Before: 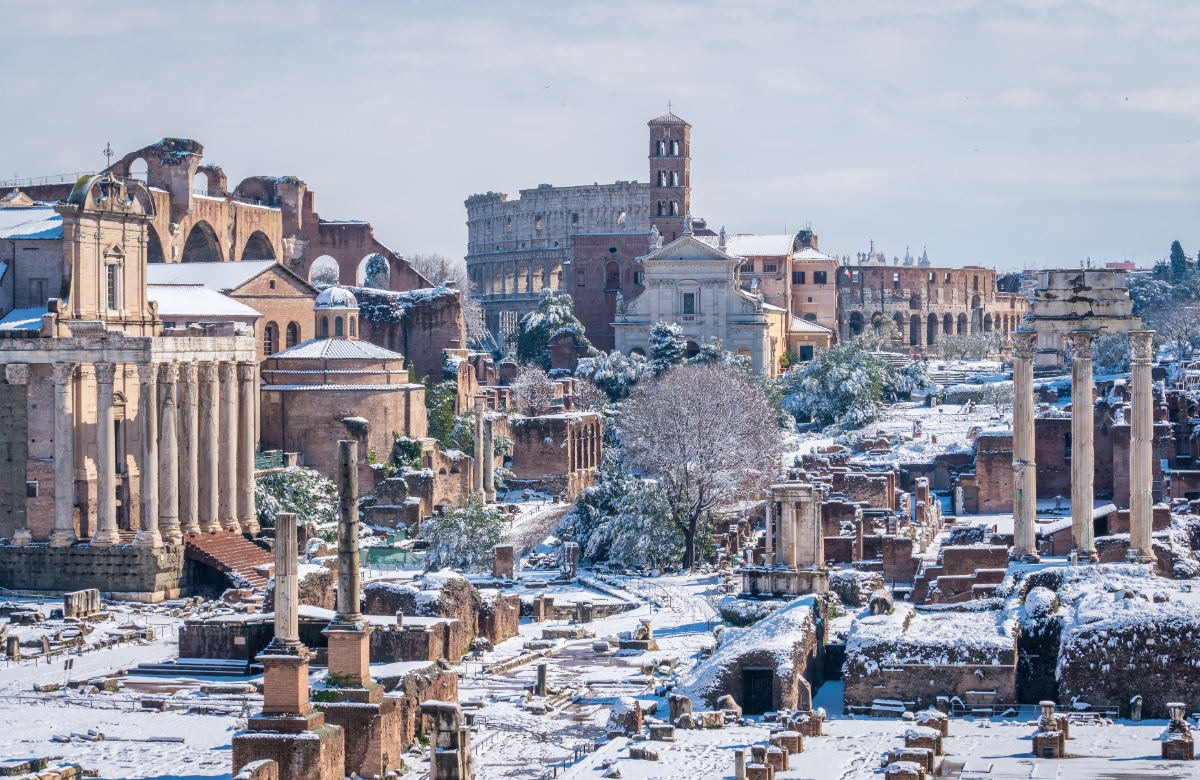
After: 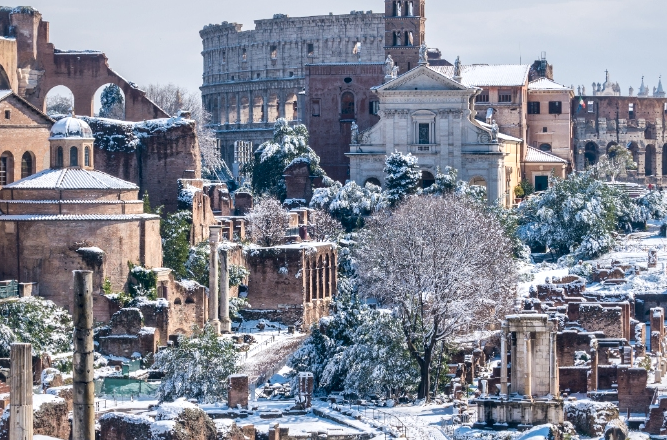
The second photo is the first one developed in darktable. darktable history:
crop and rotate: left 22.15%, top 21.836%, right 22.236%, bottom 21.694%
local contrast: mode bilateral grid, contrast 24, coarseness 60, detail 151%, midtone range 0.2
